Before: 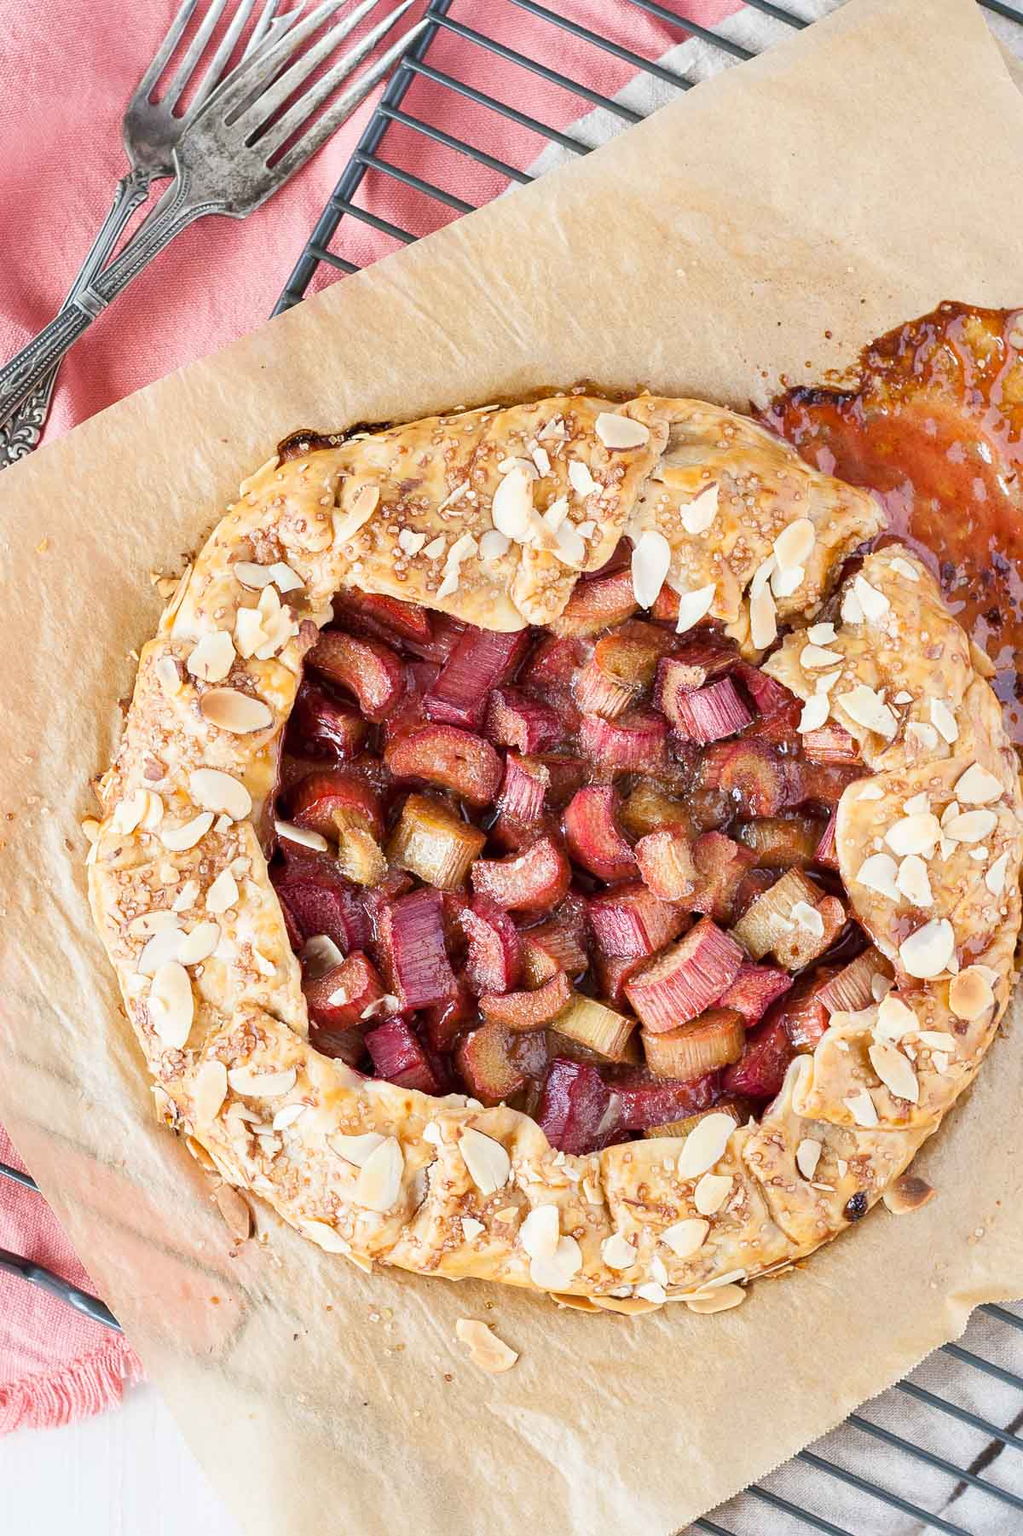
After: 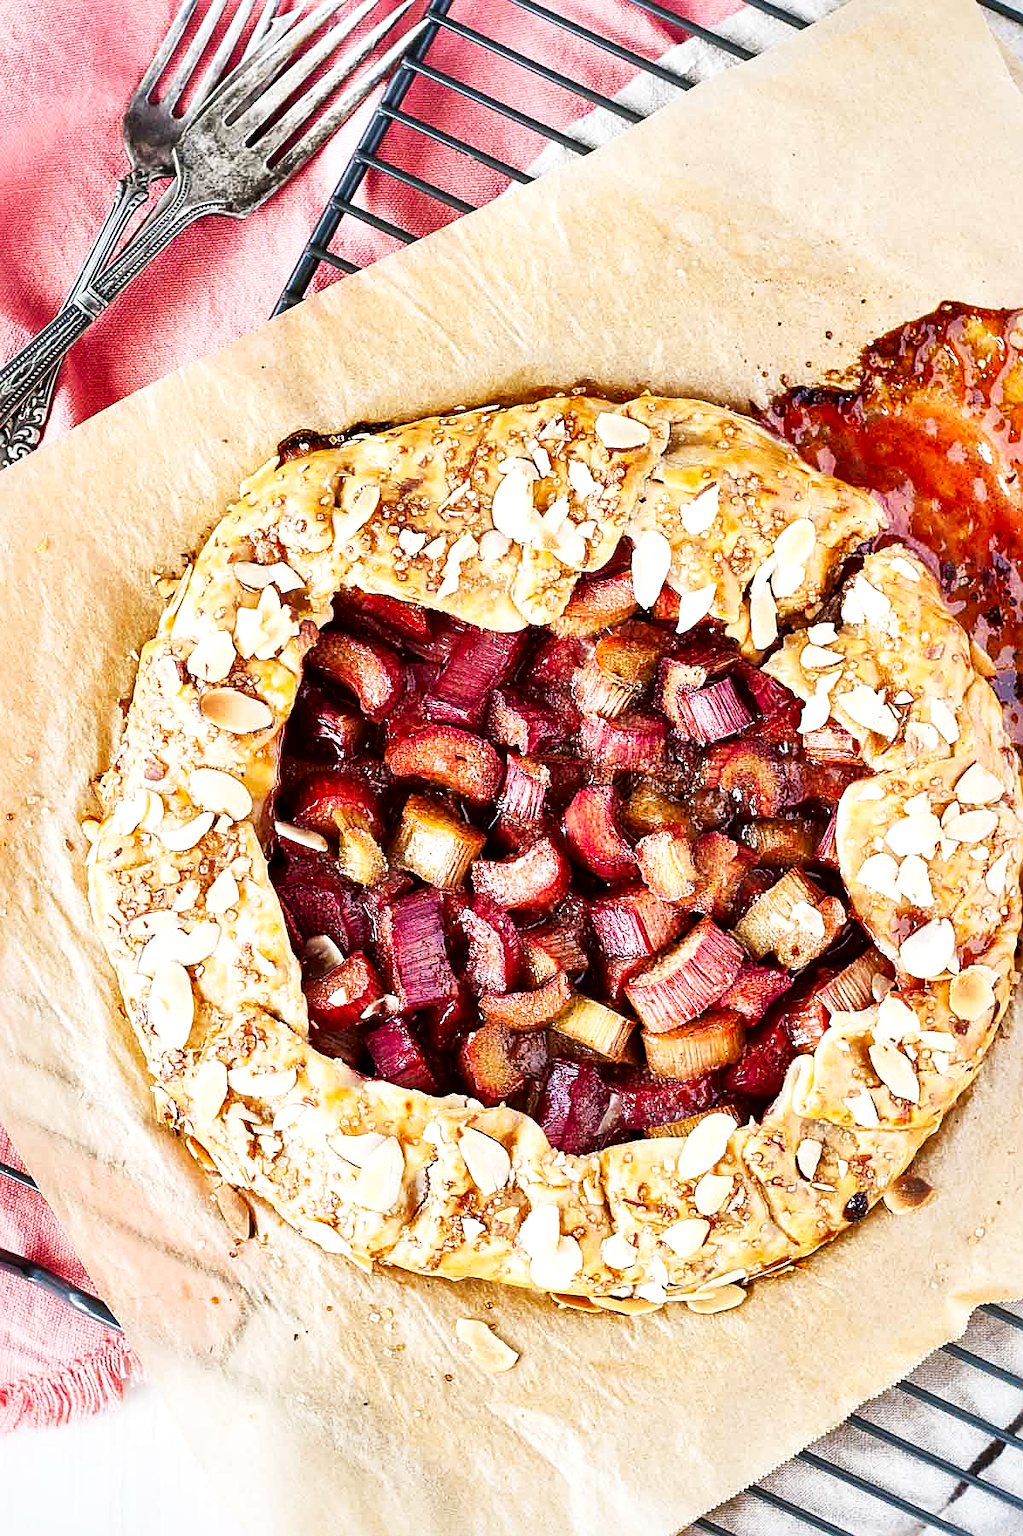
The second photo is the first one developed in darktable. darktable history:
tone curve: curves: ch0 [(0, 0) (0.137, 0.063) (0.255, 0.176) (0.502, 0.502) (0.749, 0.839) (1, 1)], preserve colors none
exposure: compensate highlight preservation false
local contrast: mode bilateral grid, contrast 99, coarseness 100, detail 165%, midtone range 0.2
sharpen: on, module defaults
